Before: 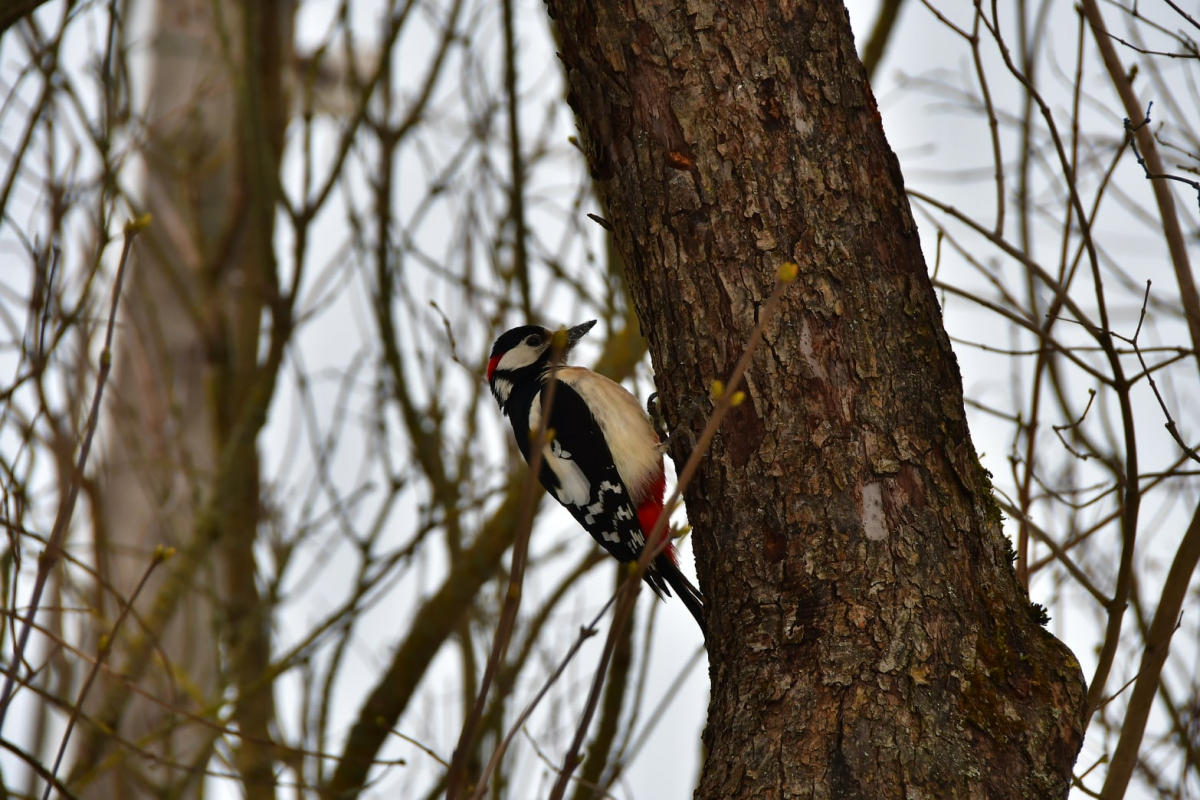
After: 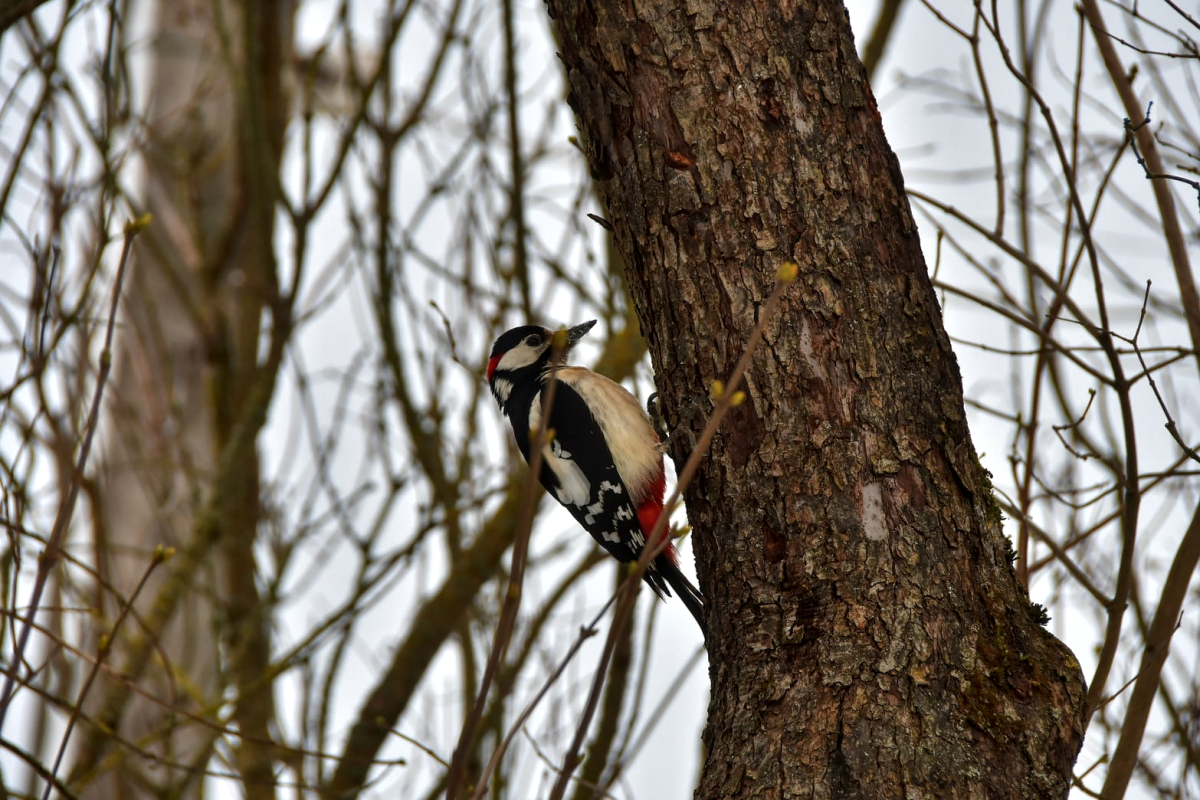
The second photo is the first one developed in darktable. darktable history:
local contrast: highlights 99%, shadows 86%, detail 160%, midtone range 0.2
tone equalizer: on, module defaults
